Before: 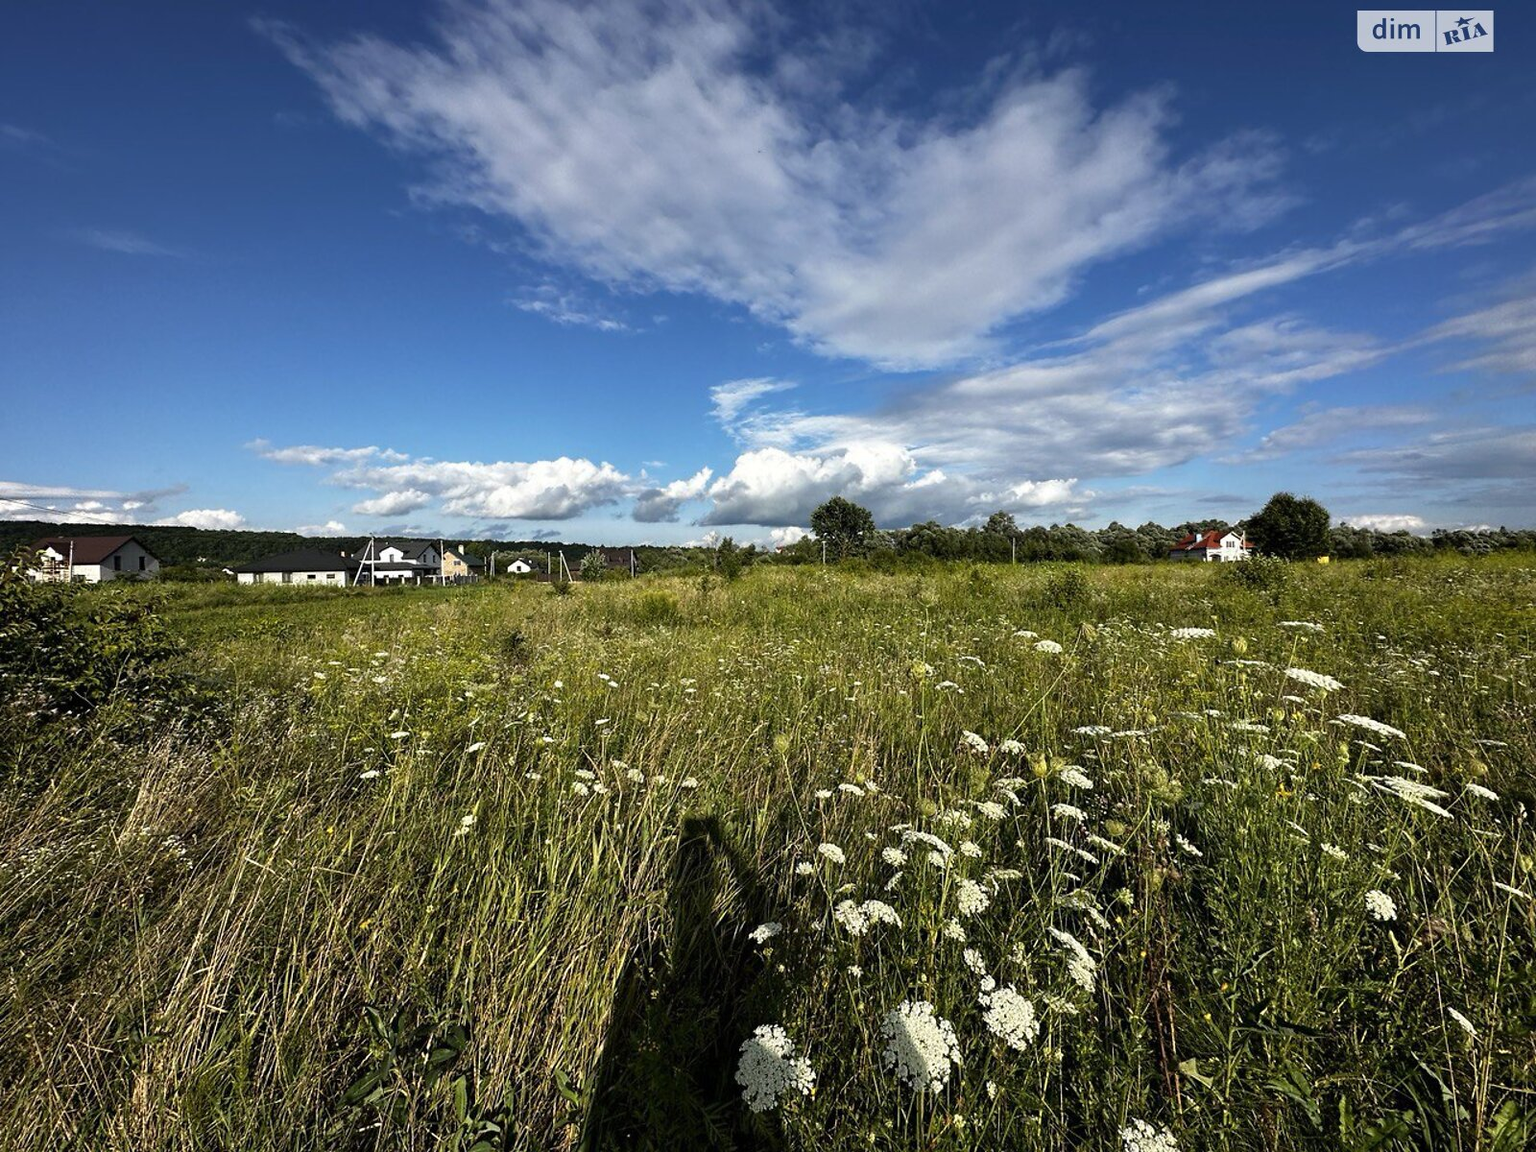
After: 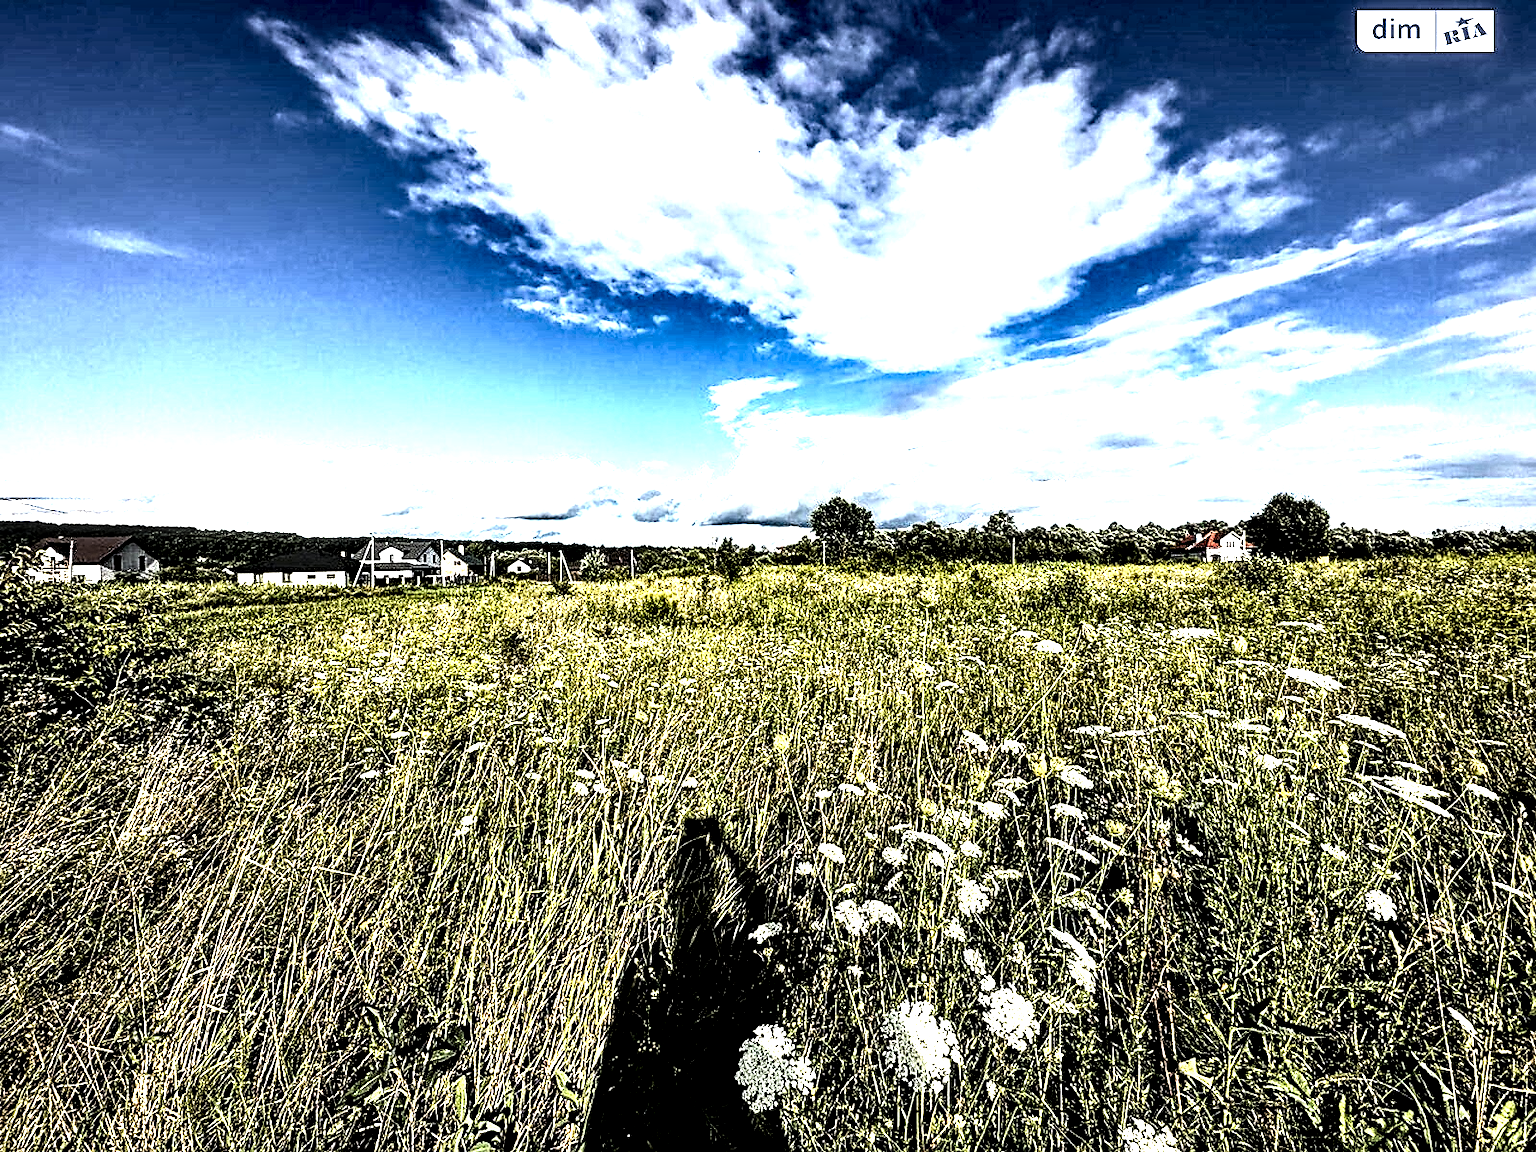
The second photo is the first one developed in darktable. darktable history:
local contrast: highlights 115%, shadows 42%, detail 293%
sharpen: on, module defaults
rgb curve: curves: ch0 [(0, 0) (0.21, 0.15) (0.24, 0.21) (0.5, 0.75) (0.75, 0.96) (0.89, 0.99) (1, 1)]; ch1 [(0, 0.02) (0.21, 0.13) (0.25, 0.2) (0.5, 0.67) (0.75, 0.9) (0.89, 0.97) (1, 1)]; ch2 [(0, 0.02) (0.21, 0.13) (0.25, 0.2) (0.5, 0.67) (0.75, 0.9) (0.89, 0.97) (1, 1)], compensate middle gray true
shadows and highlights: soften with gaussian
